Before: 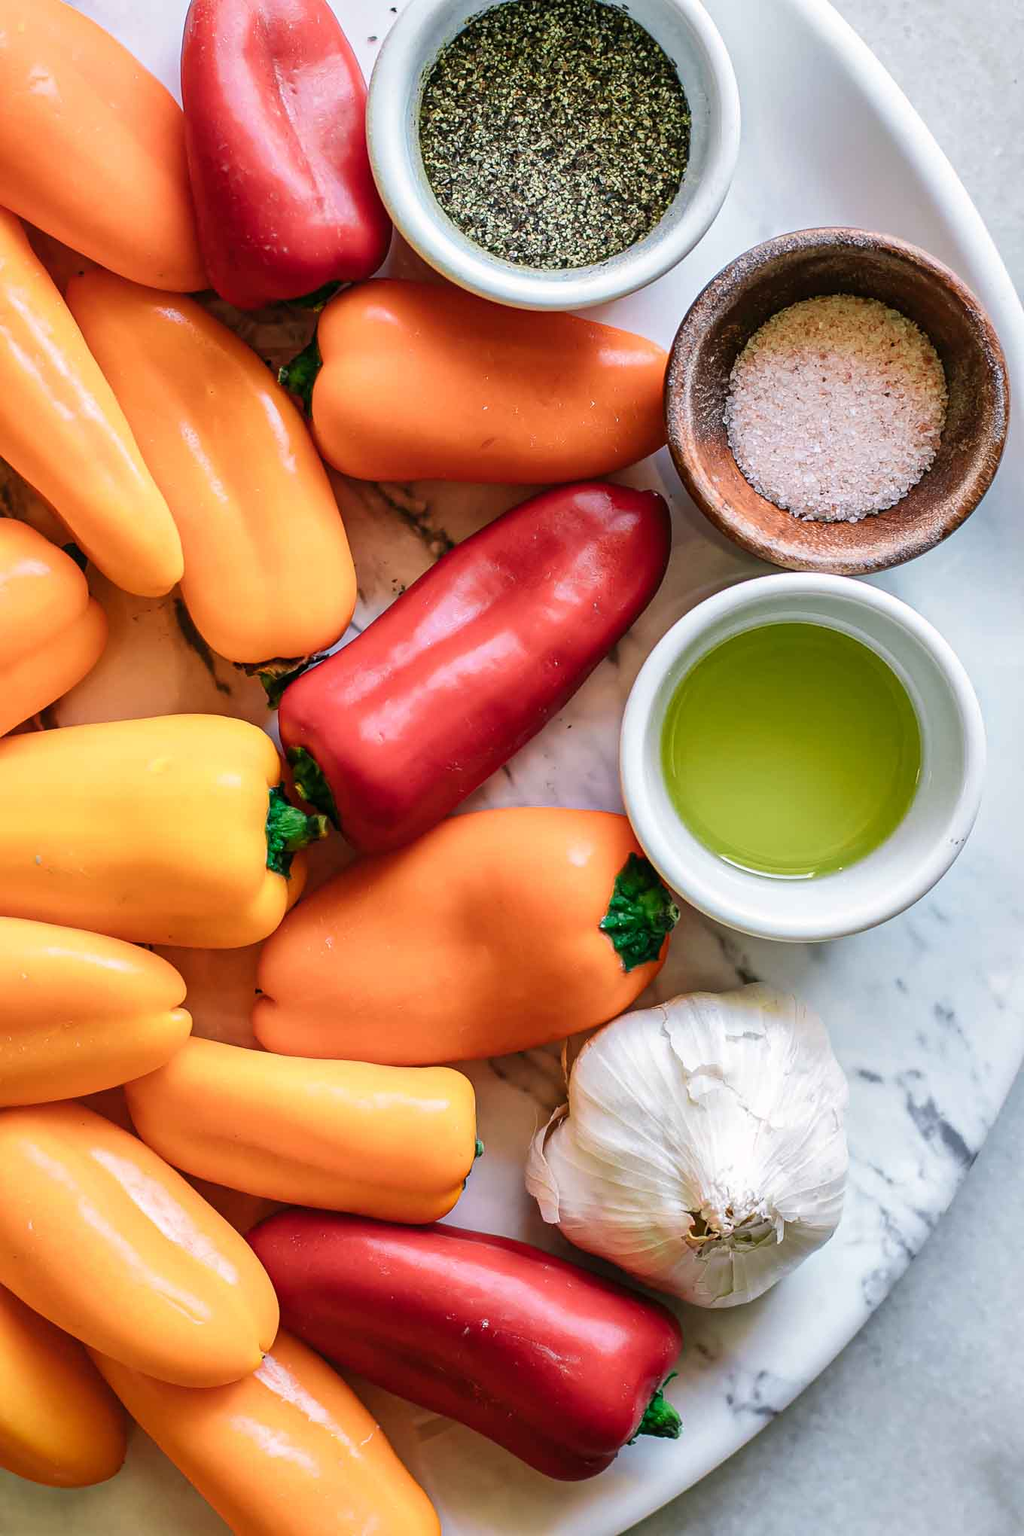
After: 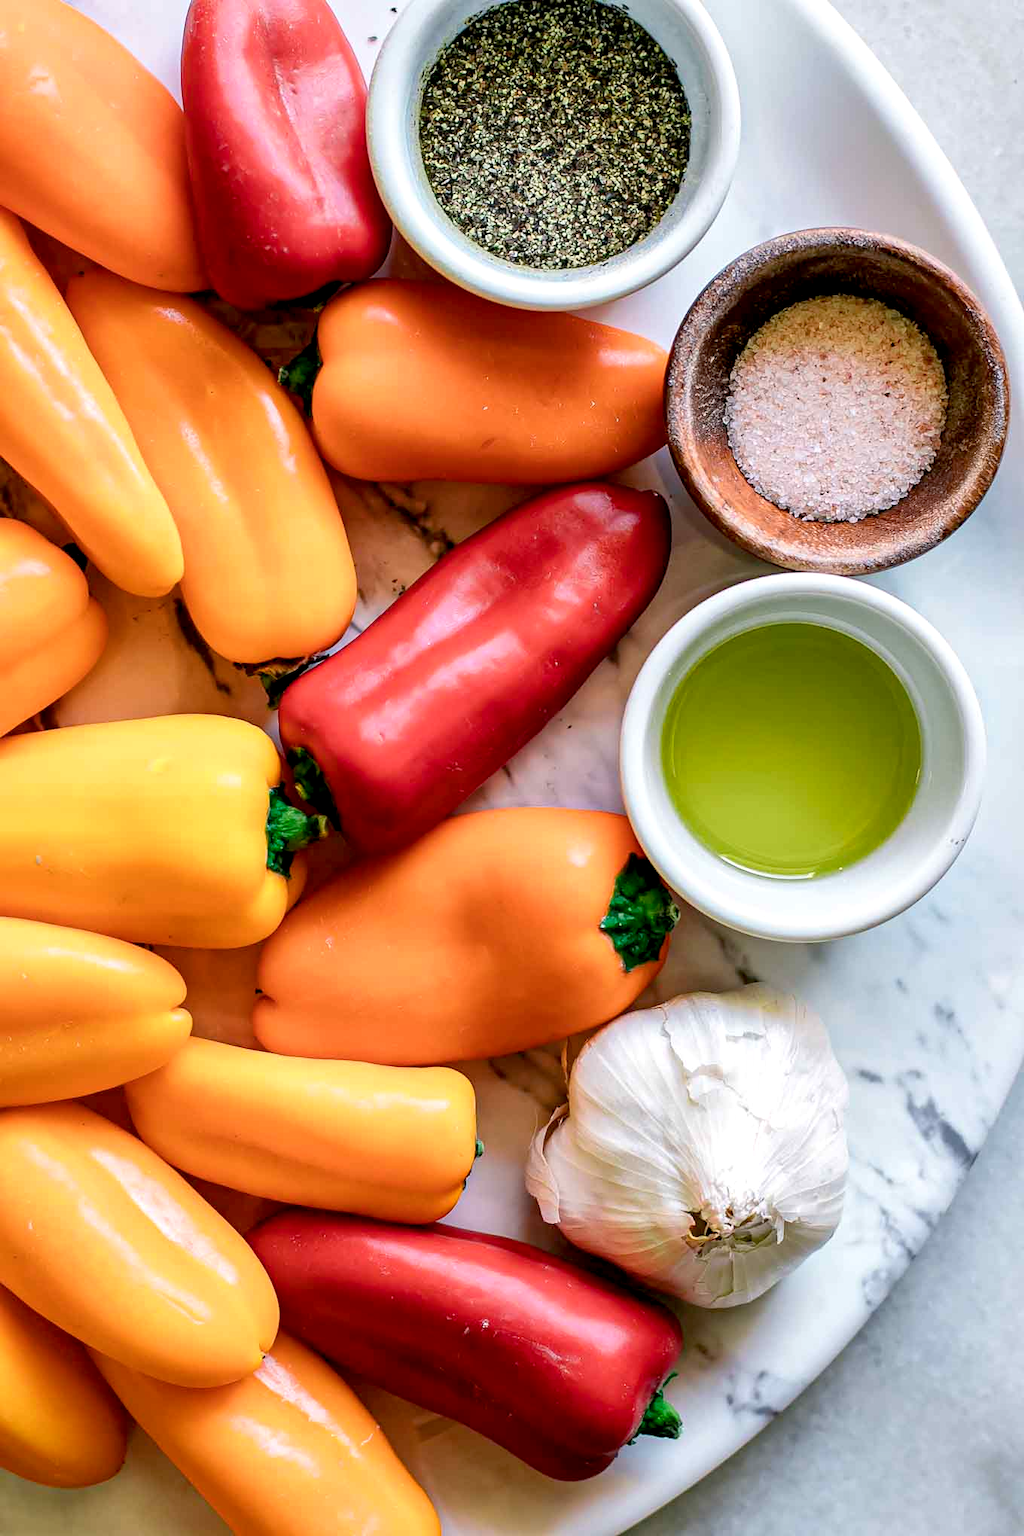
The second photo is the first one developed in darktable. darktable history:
color balance rgb: perceptual saturation grading › global saturation -1.393%, global vibrance 20%
exposure: black level correction 0.009, exposure 0.12 EV, compensate highlight preservation false
